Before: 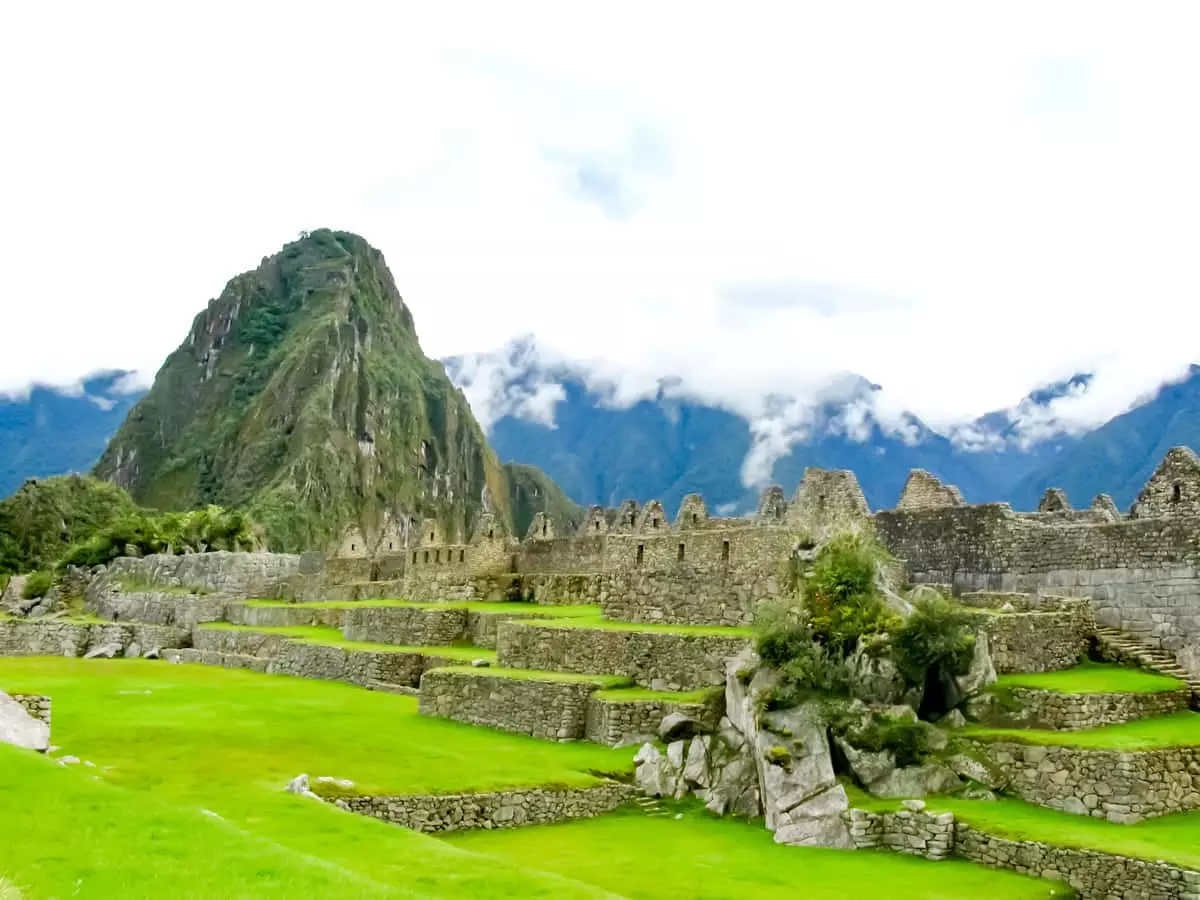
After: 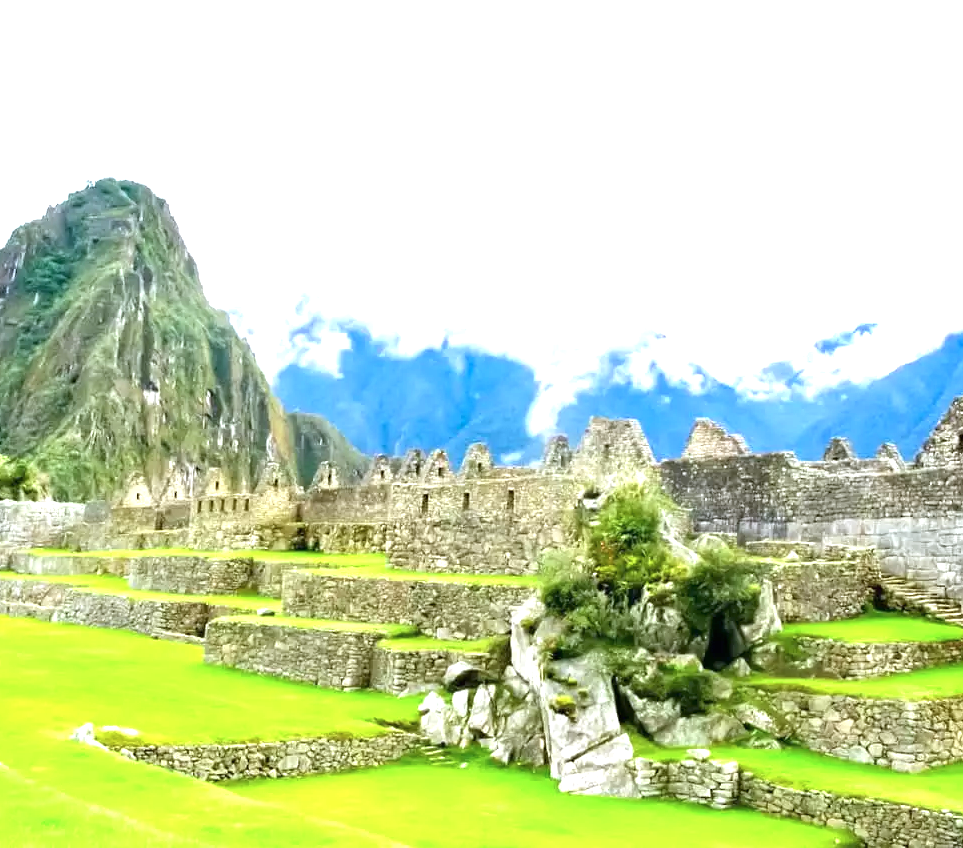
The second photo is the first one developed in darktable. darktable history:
crop and rotate: left 17.959%, top 5.771%, right 1.742%
exposure: black level correction 0, exposure 1.2 EV, compensate exposure bias true, compensate highlight preservation false
color calibration: illuminant as shot in camera, x 0.358, y 0.373, temperature 4628.91 K
